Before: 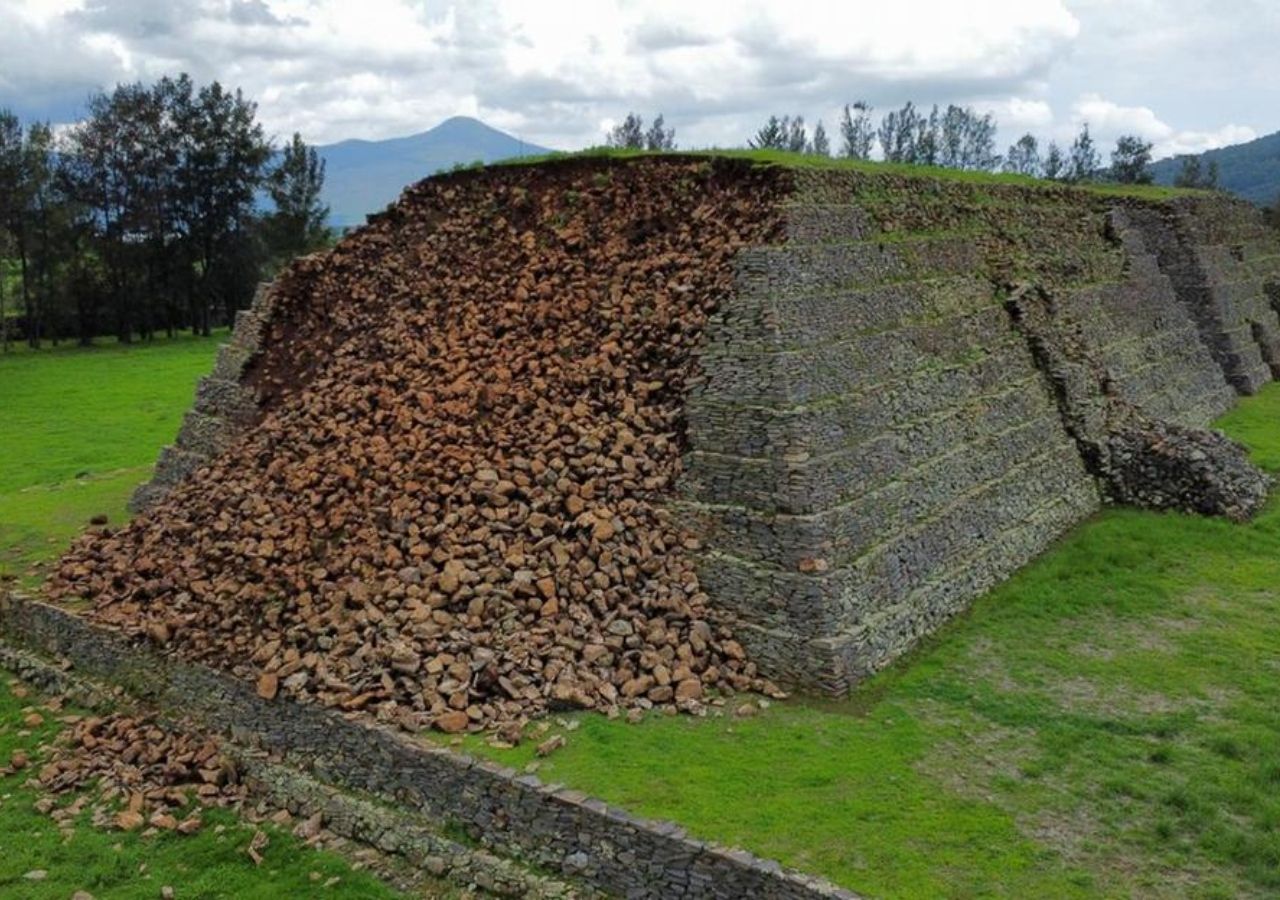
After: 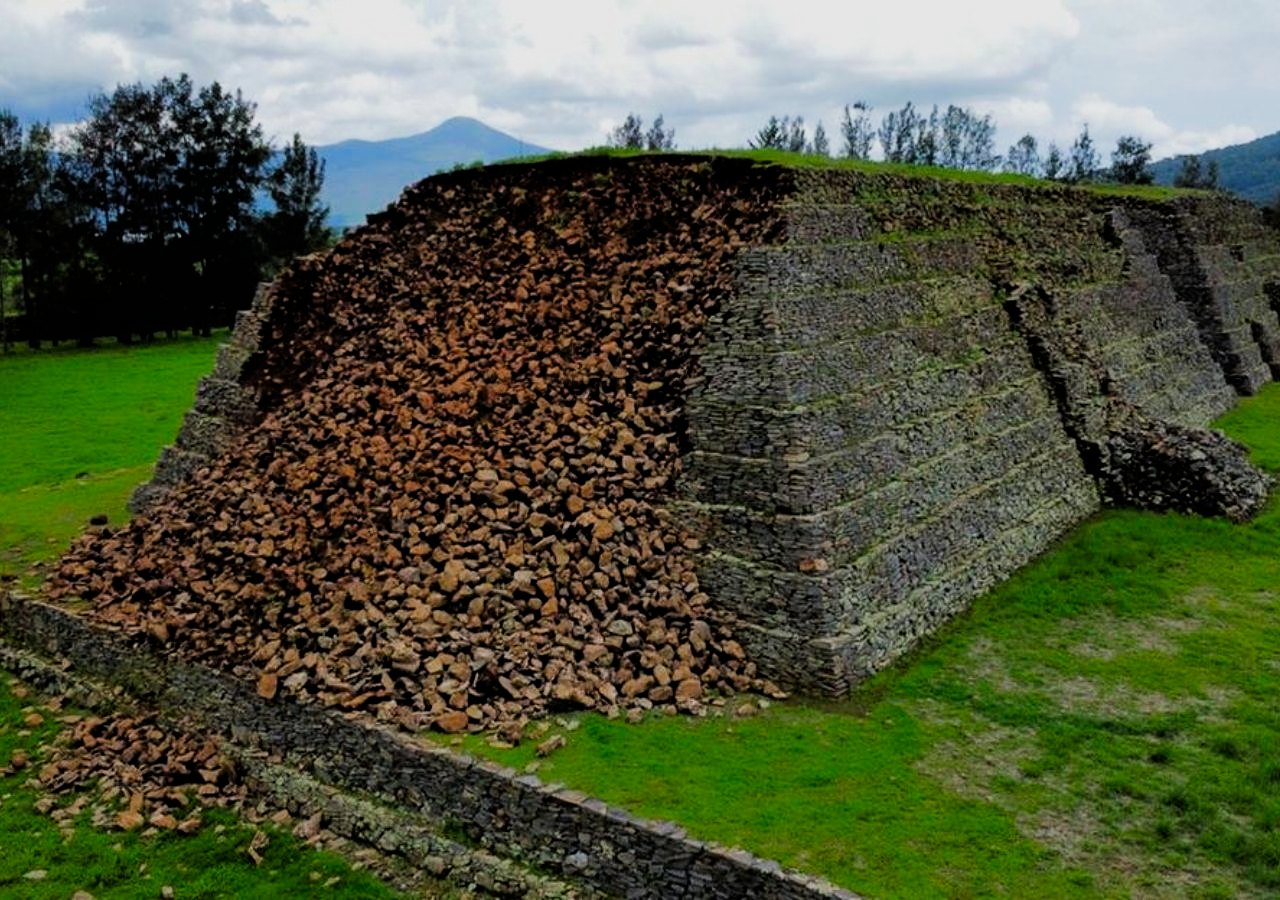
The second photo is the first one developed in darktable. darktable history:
color zones: curves: ch0 [(0, 0.425) (0.143, 0.422) (0.286, 0.42) (0.429, 0.419) (0.571, 0.419) (0.714, 0.42) (0.857, 0.422) (1, 0.425)]; ch1 [(0, 0.666) (0.143, 0.669) (0.286, 0.671) (0.429, 0.67) (0.571, 0.67) (0.714, 0.67) (0.857, 0.67) (1, 0.666)]
filmic rgb: black relative exposure -5 EV, hardness 2.88, contrast 1.4, highlights saturation mix -20%
